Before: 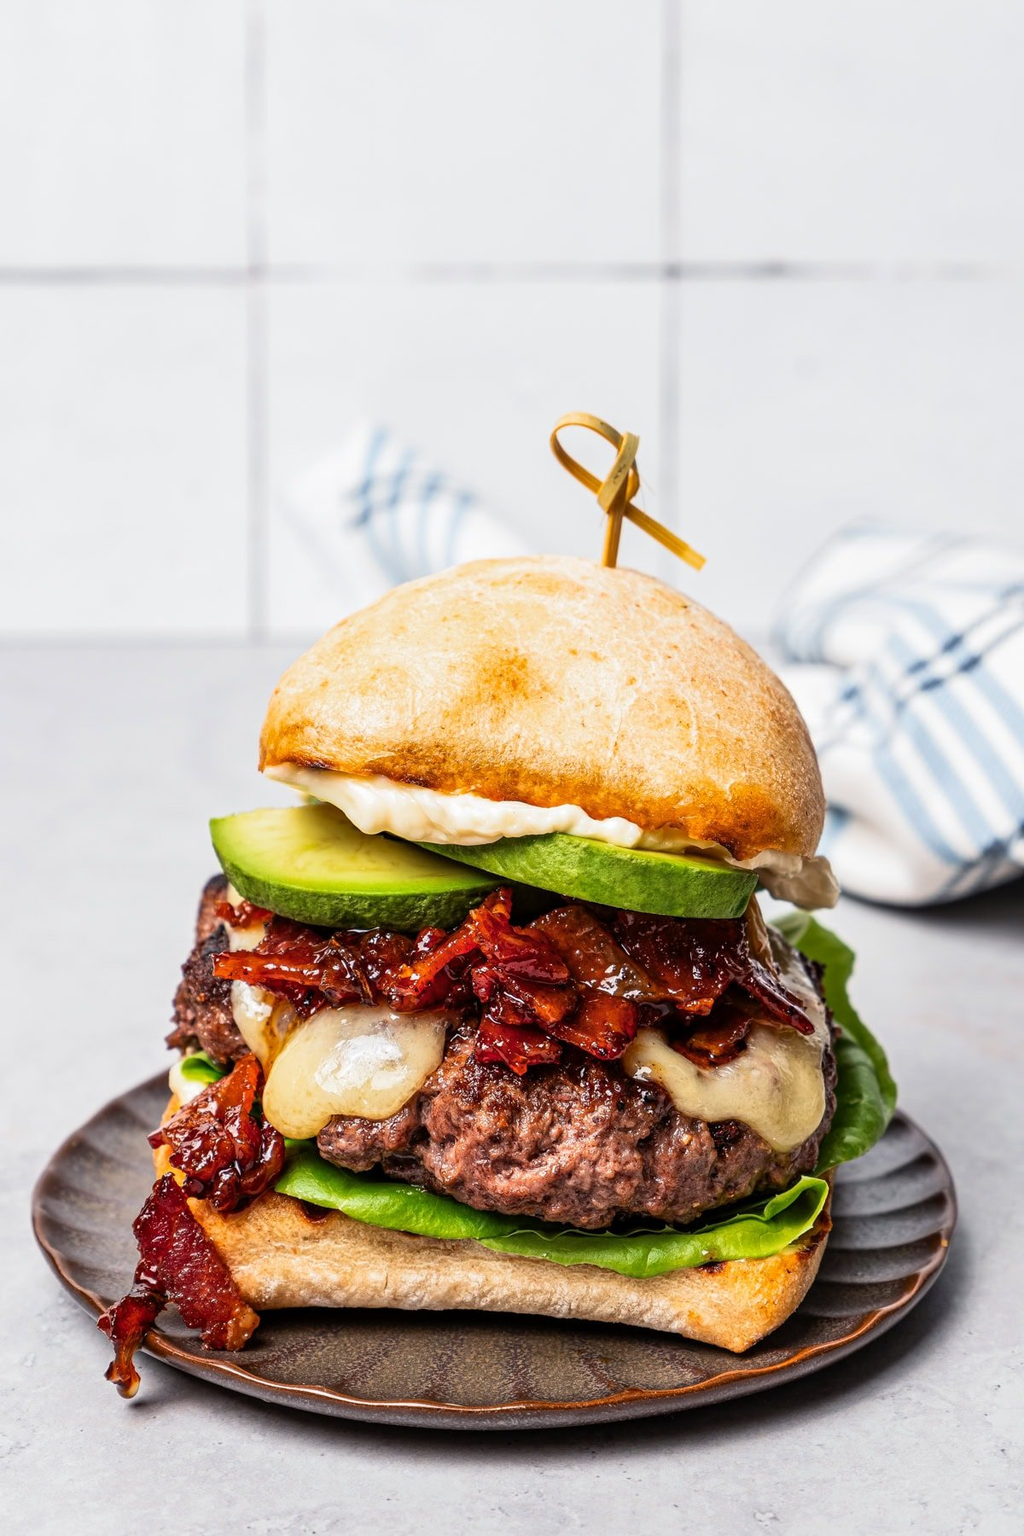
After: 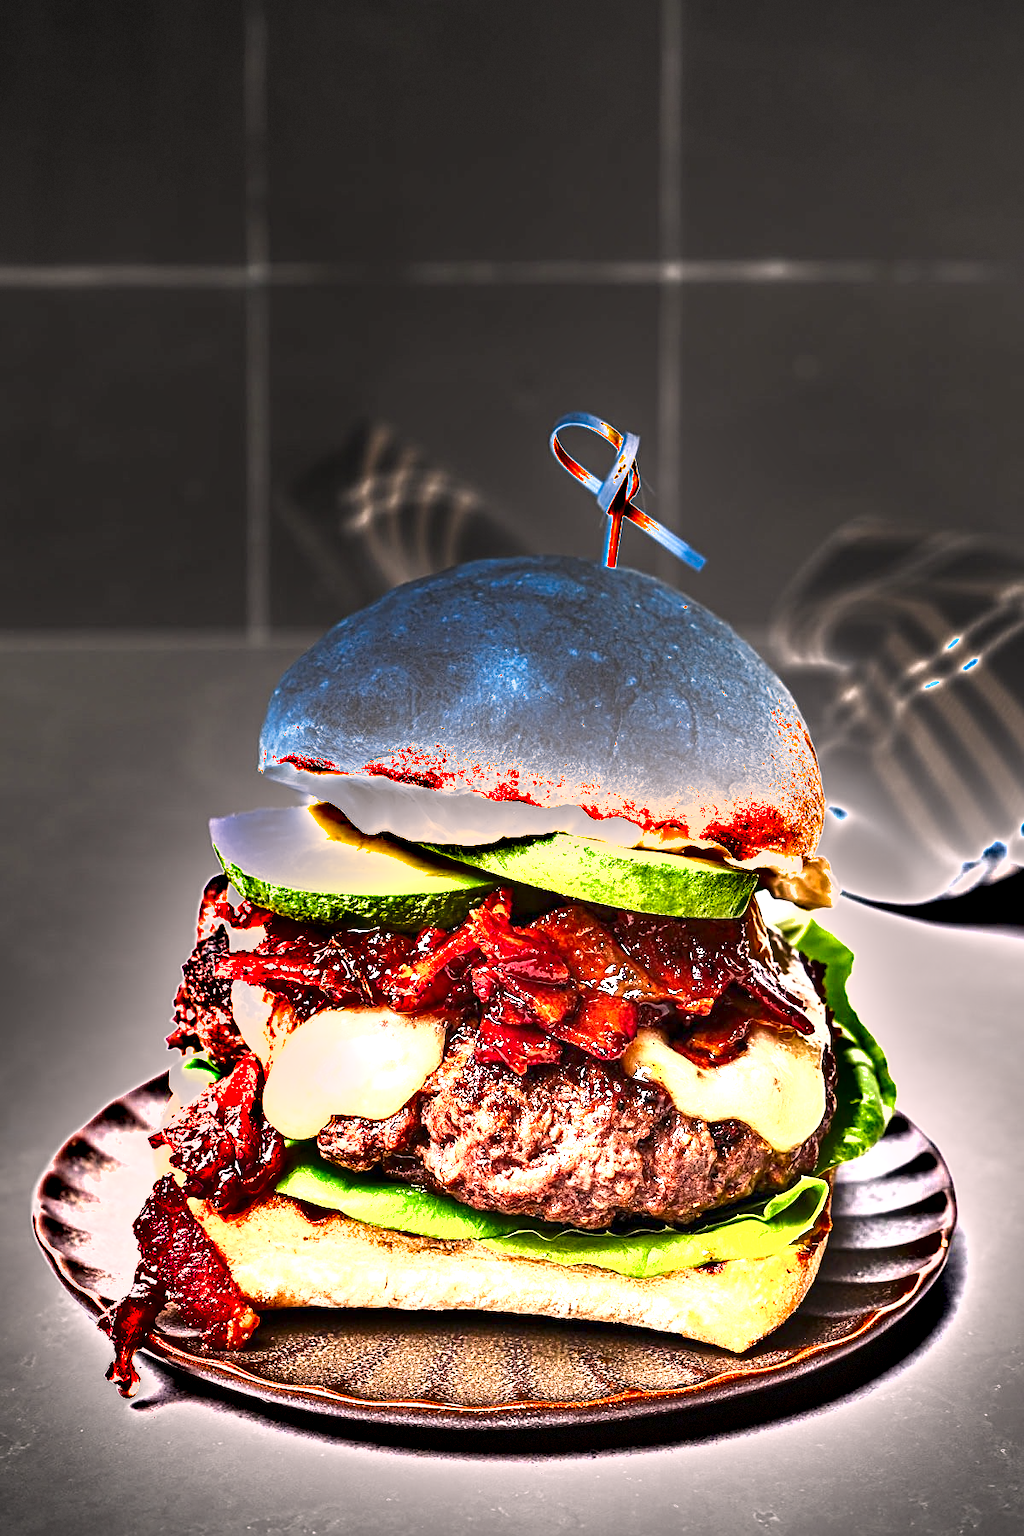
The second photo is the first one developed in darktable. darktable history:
shadows and highlights: highlights color adjustment 55.57%, low approximation 0.01, soften with gaussian
exposure: exposure 2.178 EV, compensate highlight preservation false
color correction: highlights a* 7.89, highlights b* 3.88
vignetting: fall-off start 99.79%, fall-off radius 70.72%, width/height ratio 1.171, dithering 8-bit output
sharpen: on, module defaults
